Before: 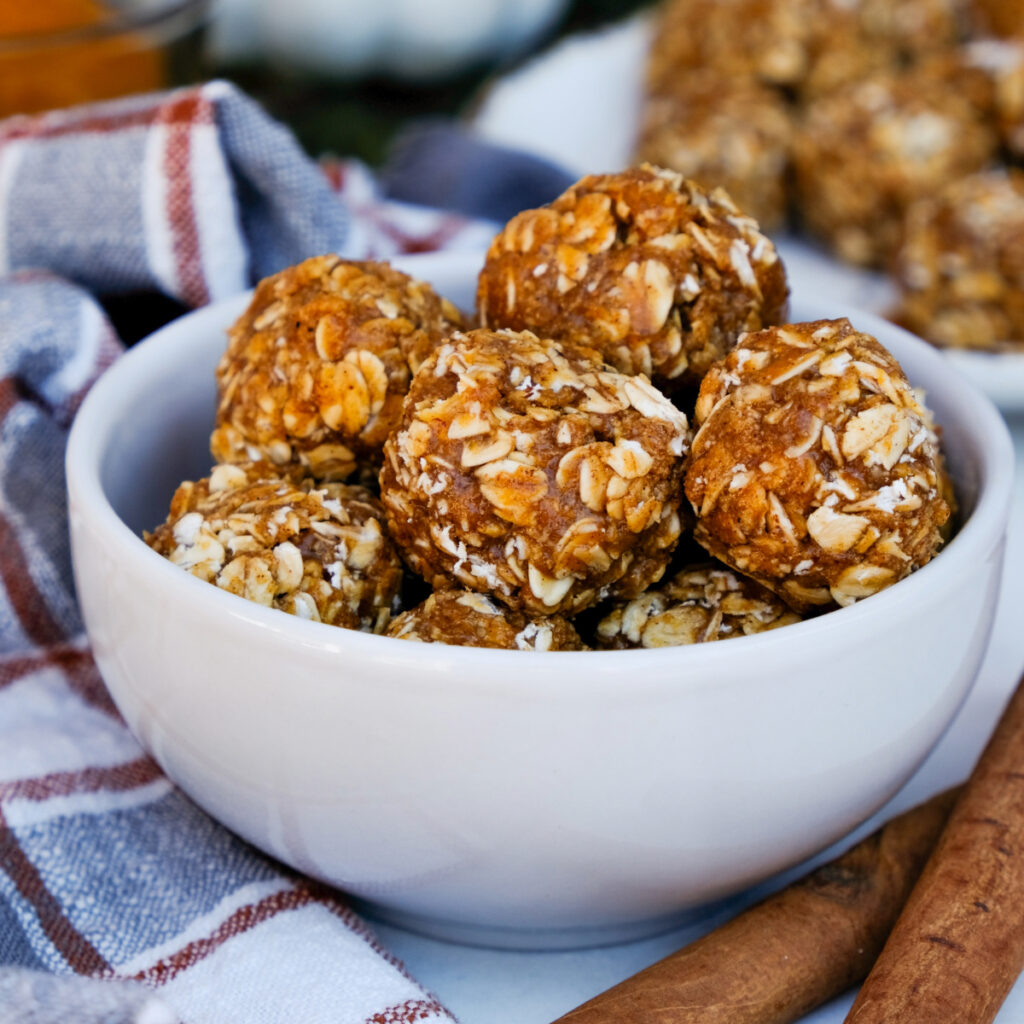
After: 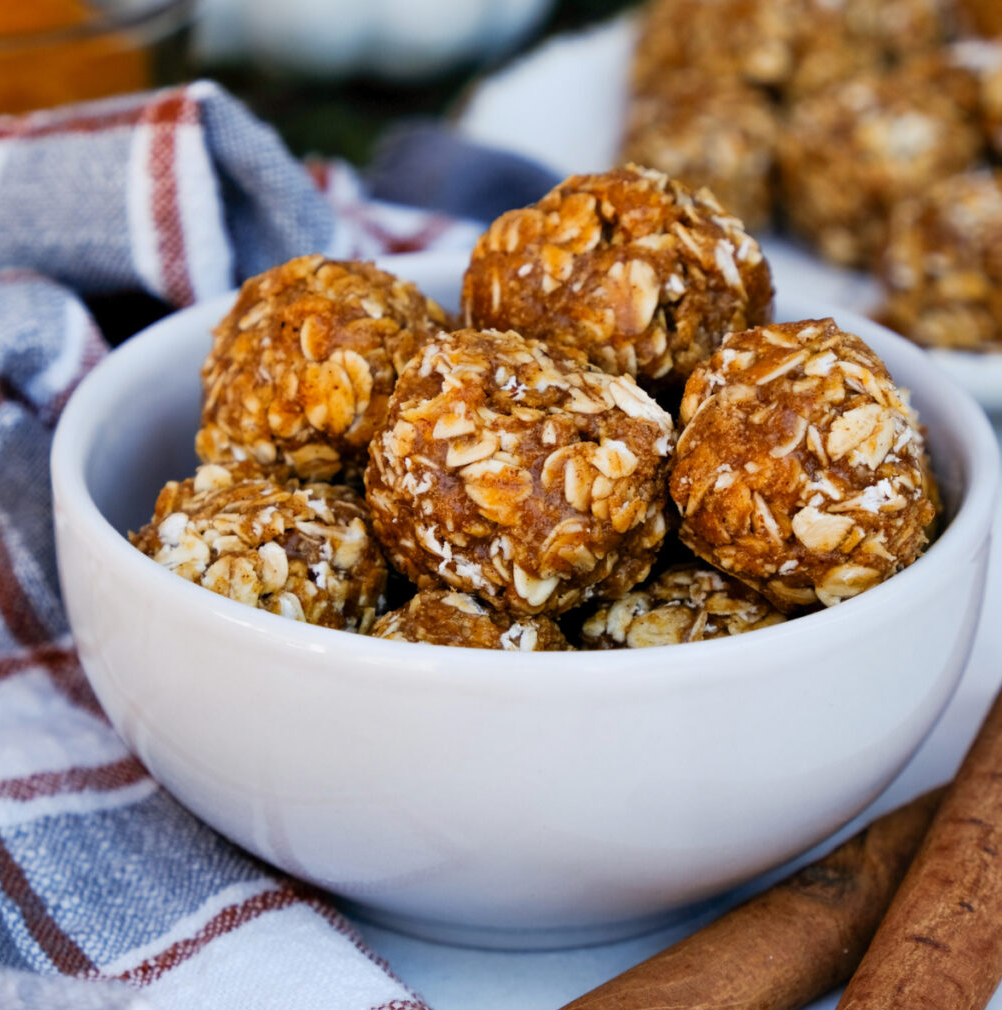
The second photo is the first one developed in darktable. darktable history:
crop and rotate: left 1.477%, right 0.592%, bottom 1.343%
